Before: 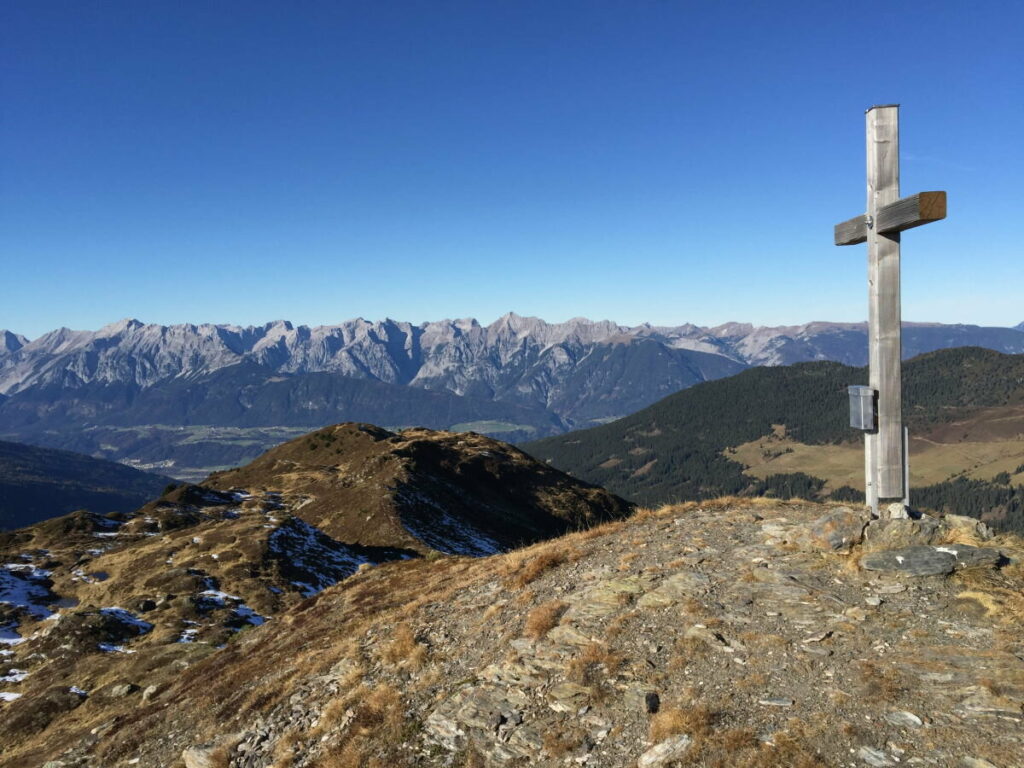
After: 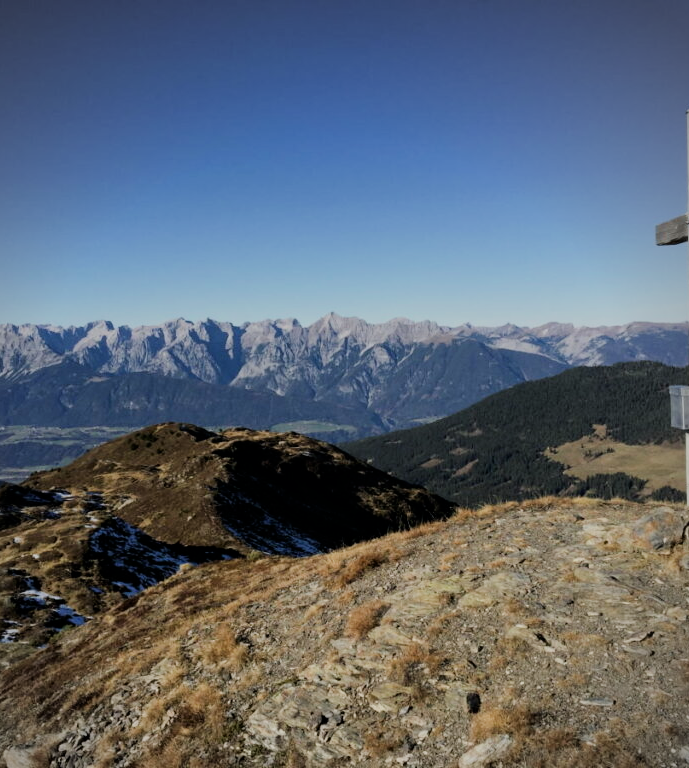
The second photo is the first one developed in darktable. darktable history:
filmic rgb: black relative exposure -9.34 EV, white relative exposure 6.73 EV, hardness 3.08, contrast 1.051
crop and rotate: left 17.55%, right 15.146%
vignetting: fall-off radius 60.91%, center (-0.036, 0.155), unbound false
tone equalizer: on, module defaults
exposure: exposure 0.02 EV, compensate highlight preservation false
contrast brightness saturation: contrast 0.03, brightness -0.033
